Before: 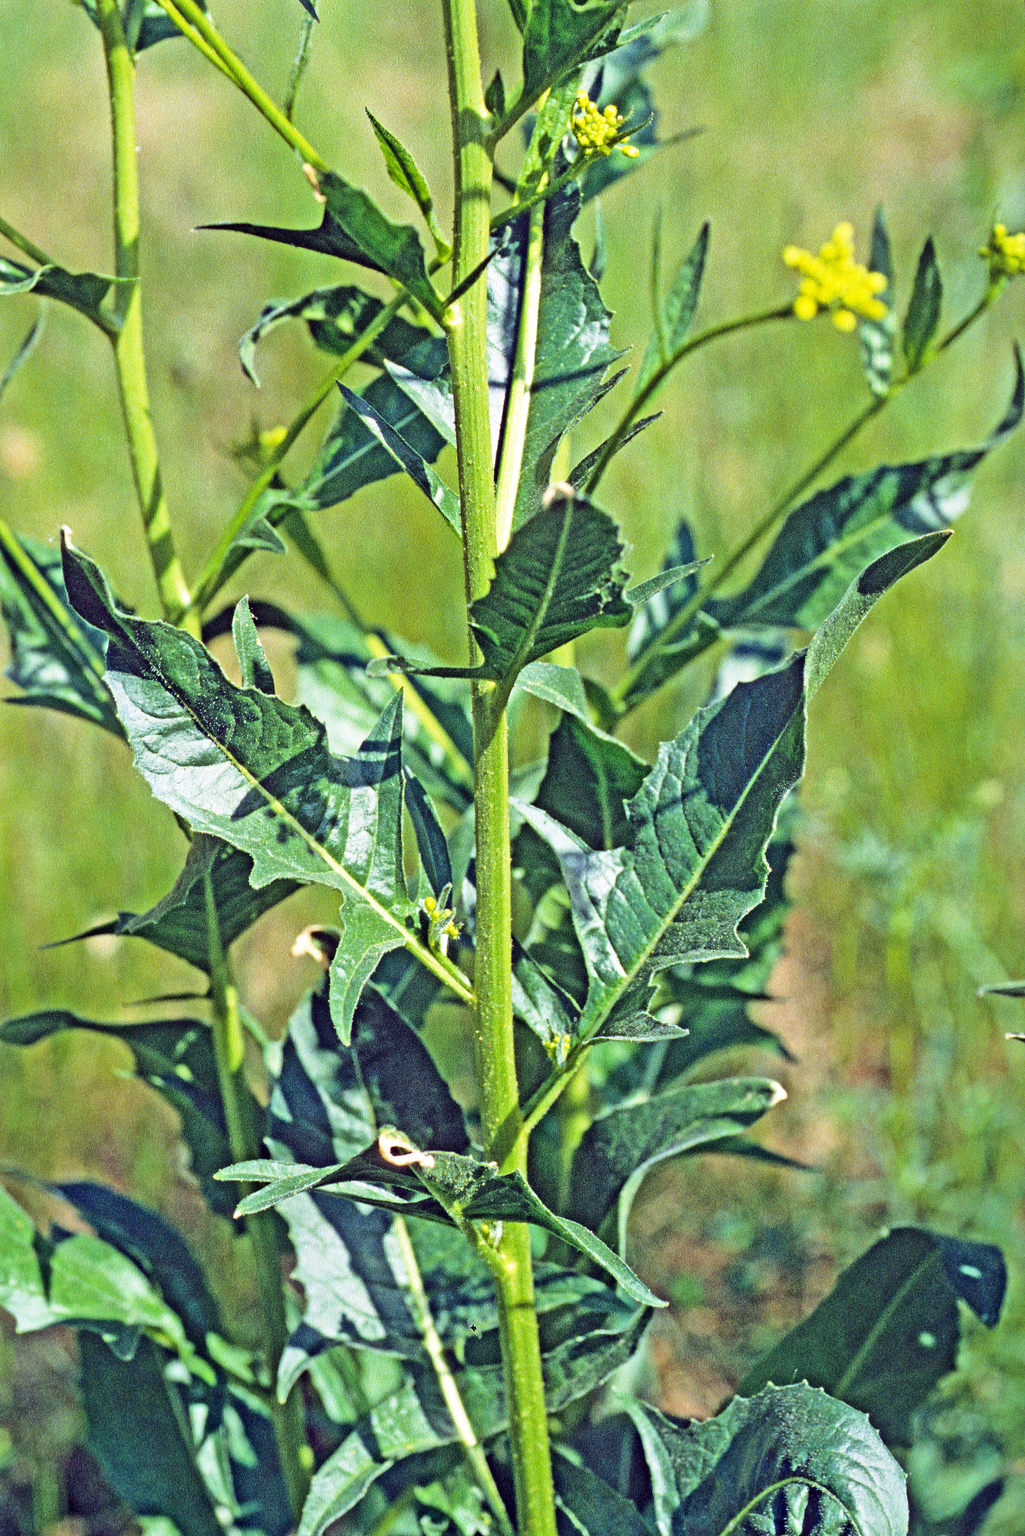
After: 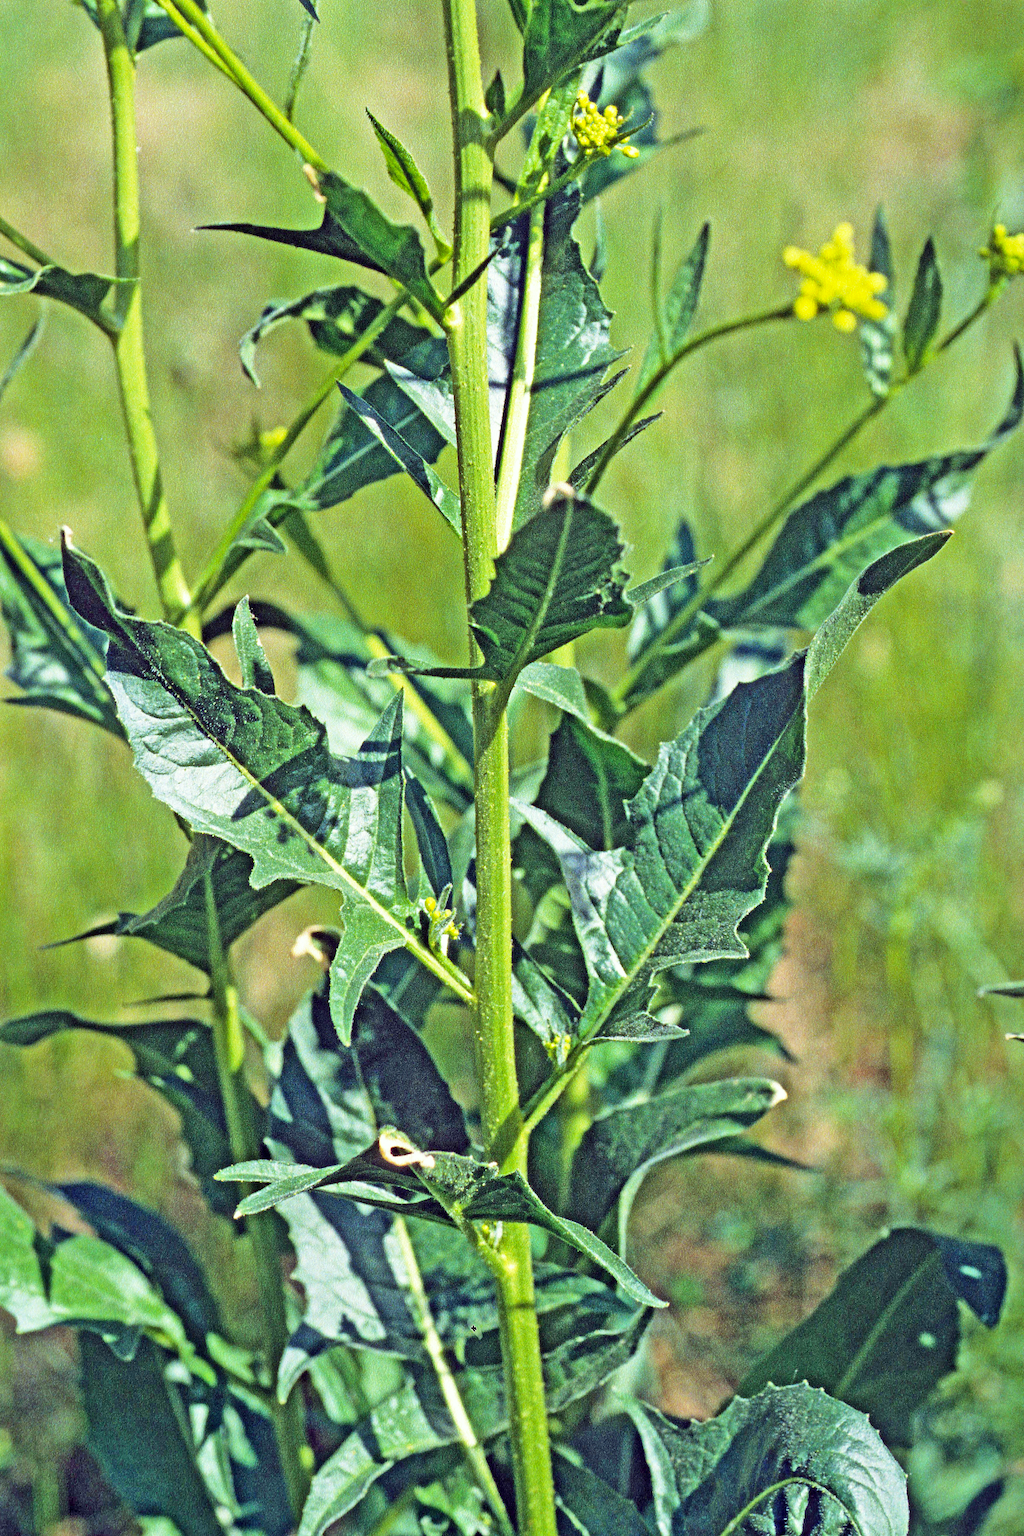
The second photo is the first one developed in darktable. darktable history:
color correction: highlights a* -2.46, highlights b* 2.32
